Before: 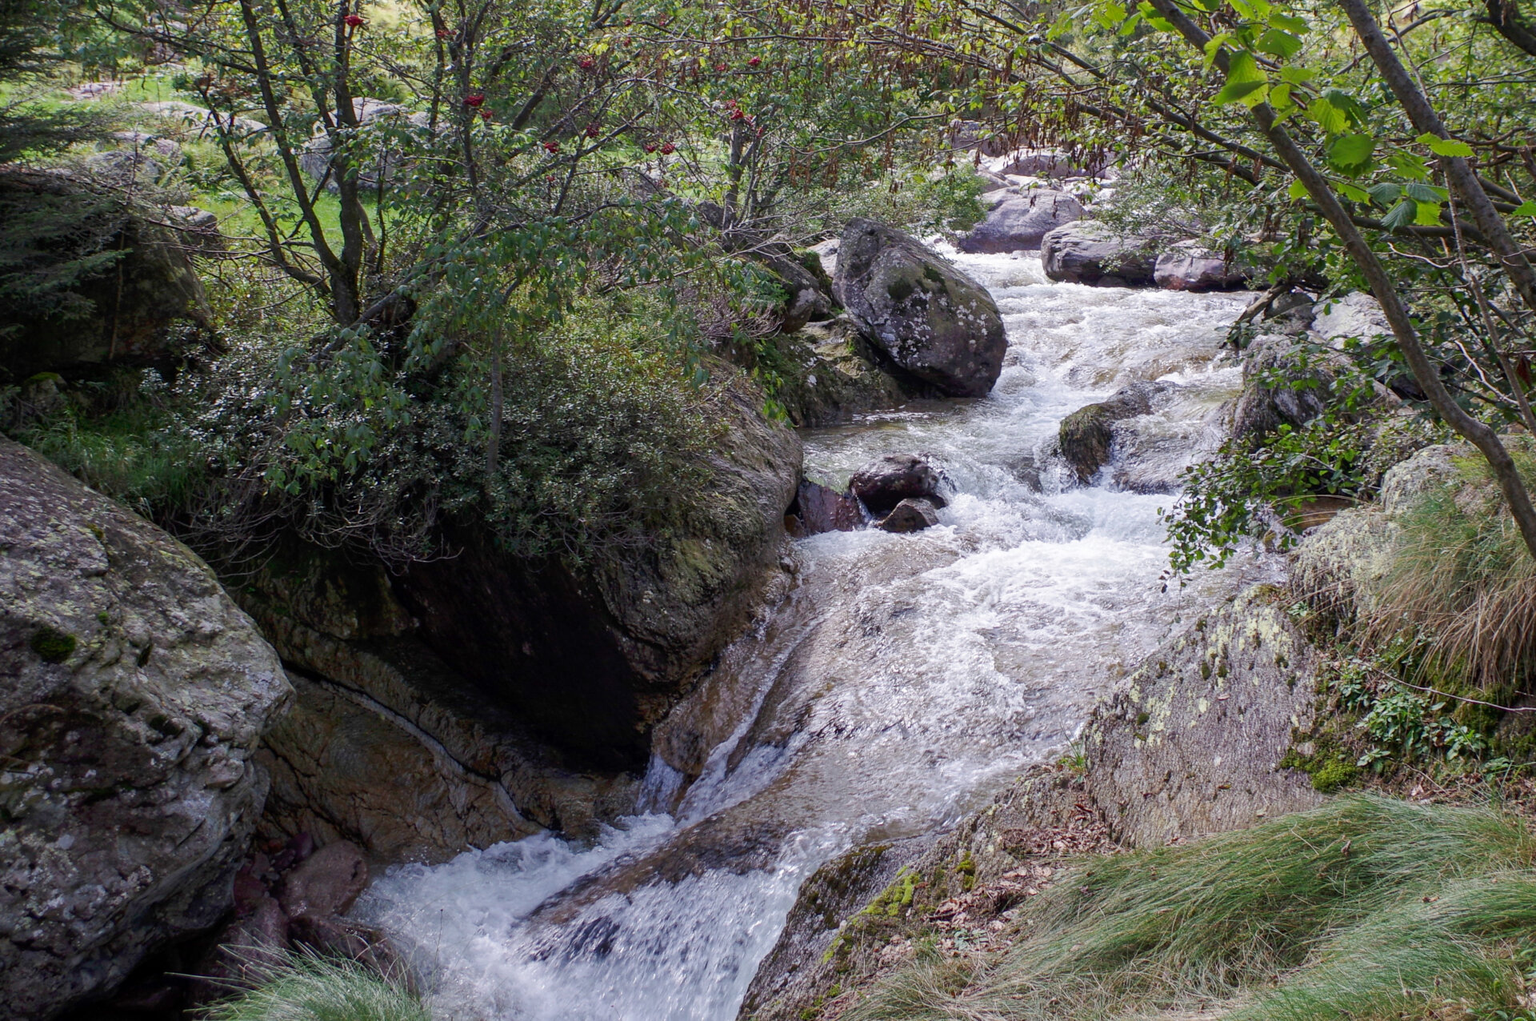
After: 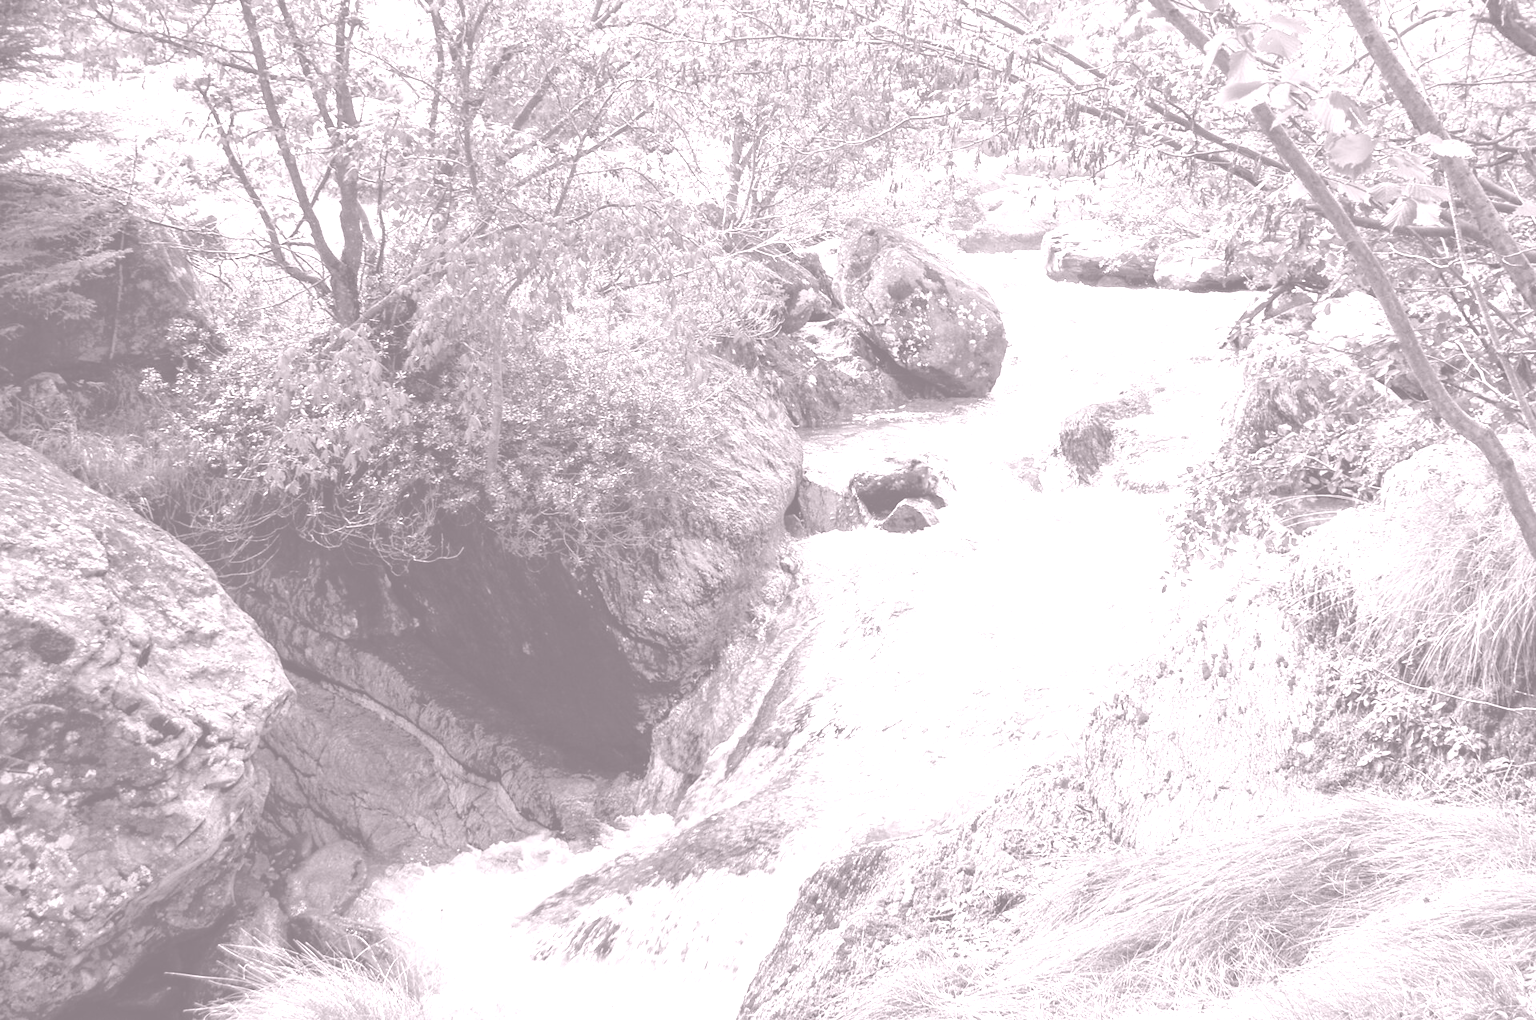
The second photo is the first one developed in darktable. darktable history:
colorize: hue 25.2°, saturation 83%, source mix 82%, lightness 79%, version 1
tone curve: curves: ch0 [(0, 0.047) (0.199, 0.263) (0.47, 0.555) (0.805, 0.839) (1, 0.962)], color space Lab, linked channels, preserve colors none
